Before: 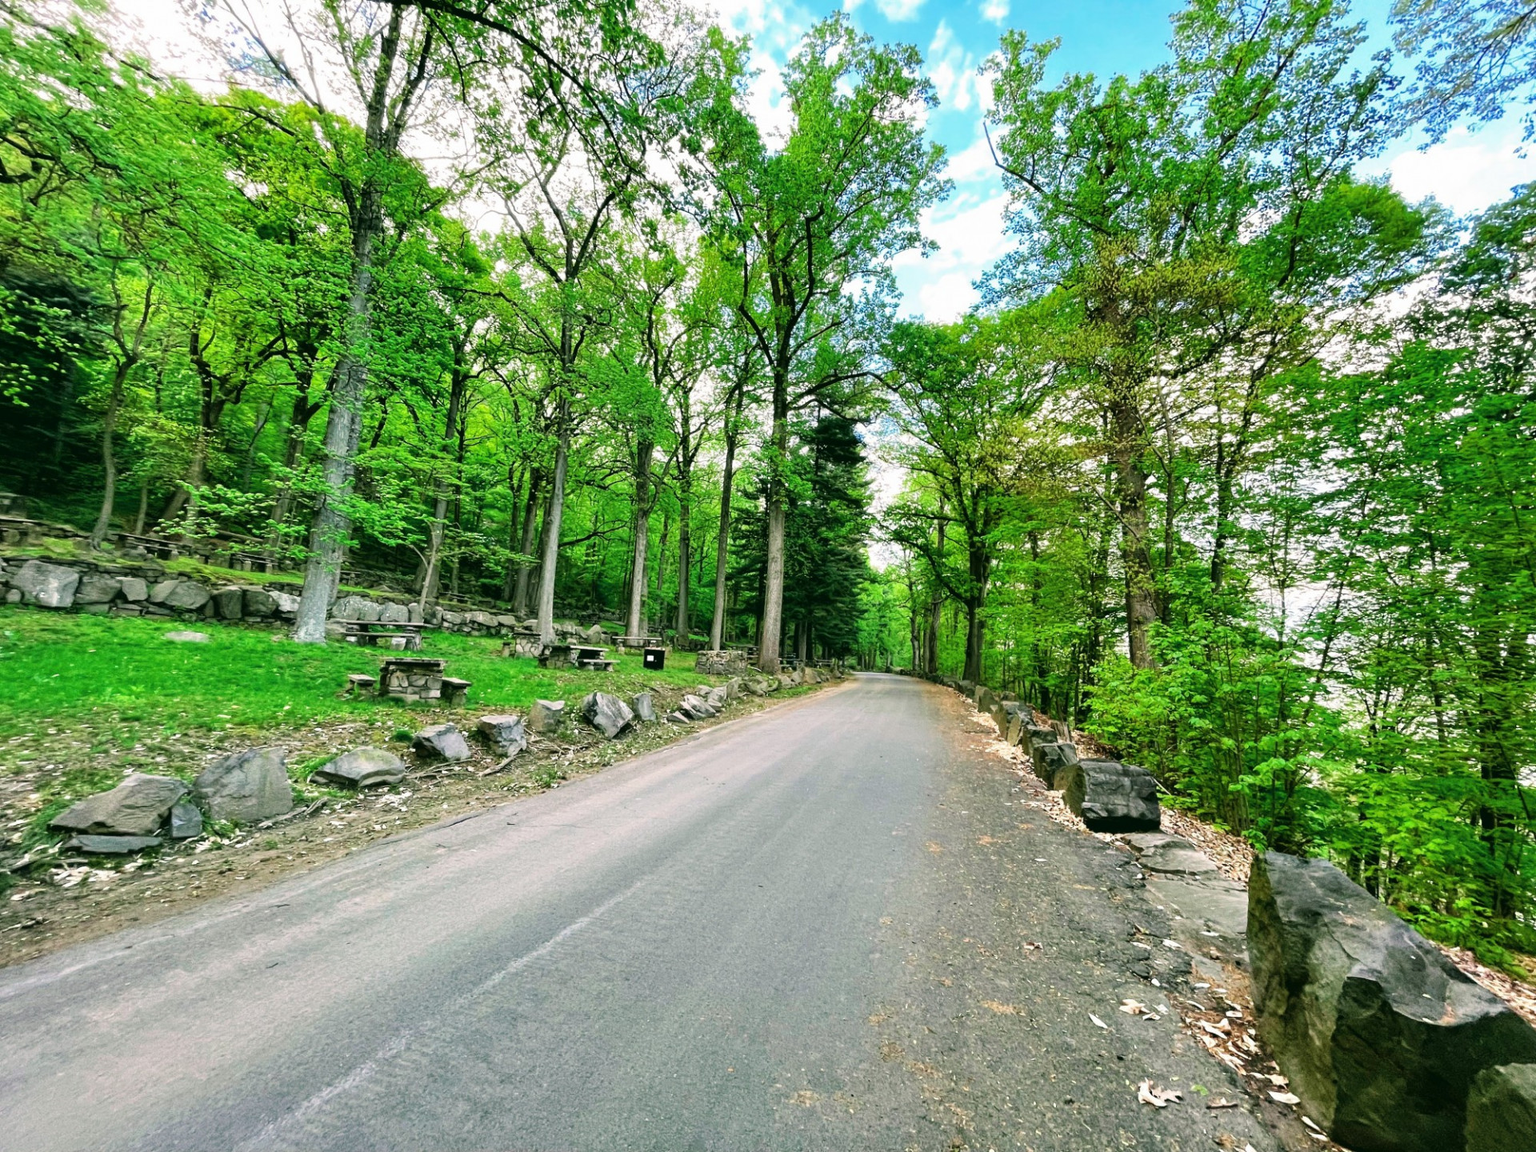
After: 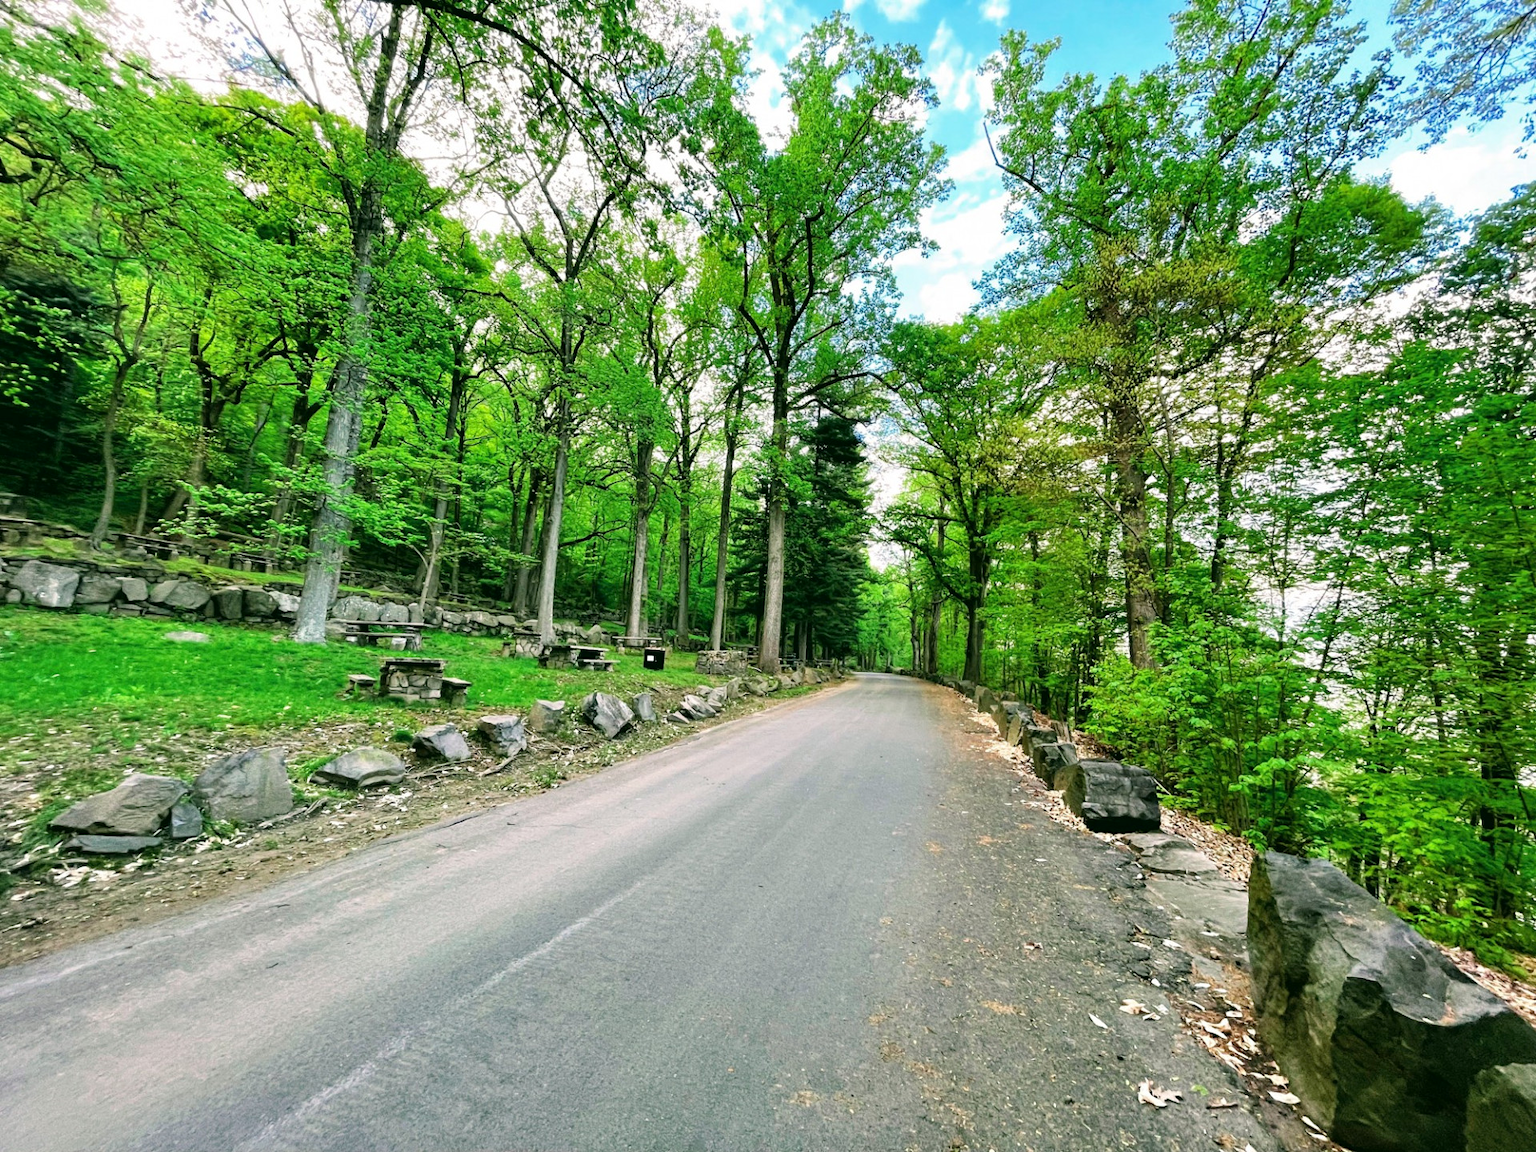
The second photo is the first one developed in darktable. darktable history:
exposure: black level correction 0.001, exposure 0.016 EV, compensate exposure bias true, compensate highlight preservation false
